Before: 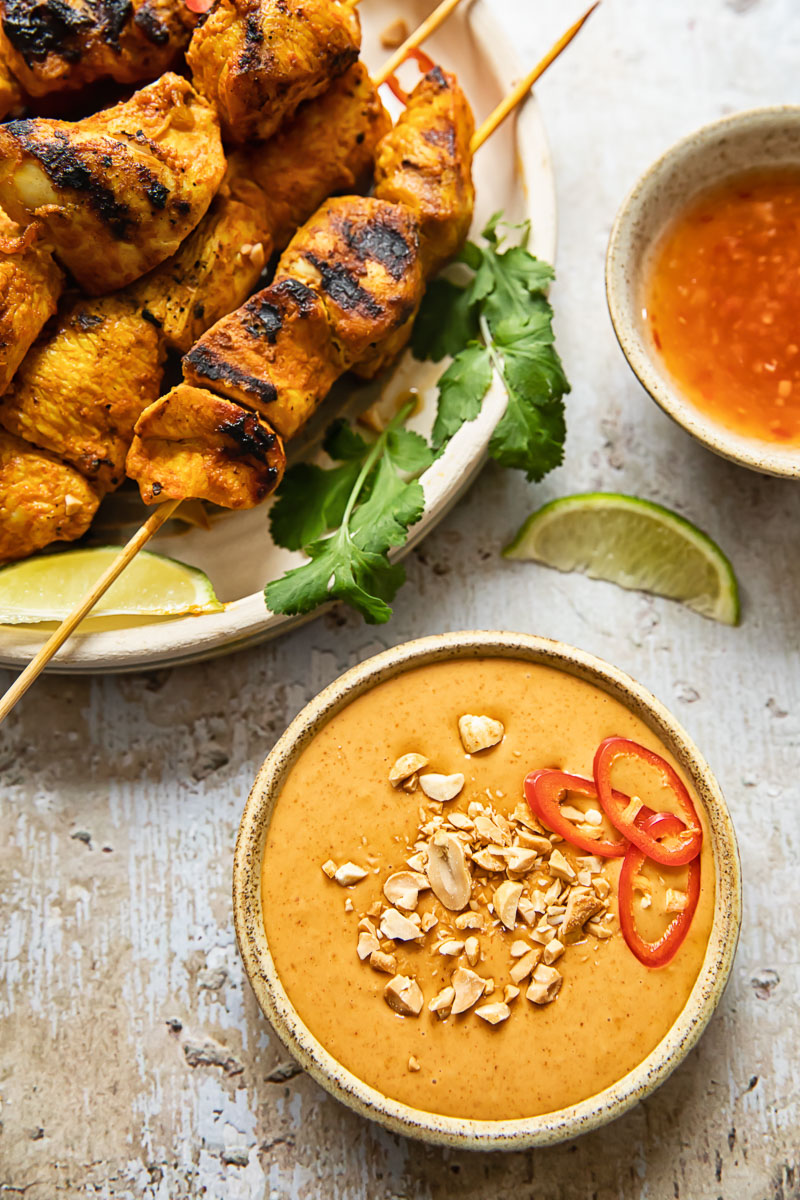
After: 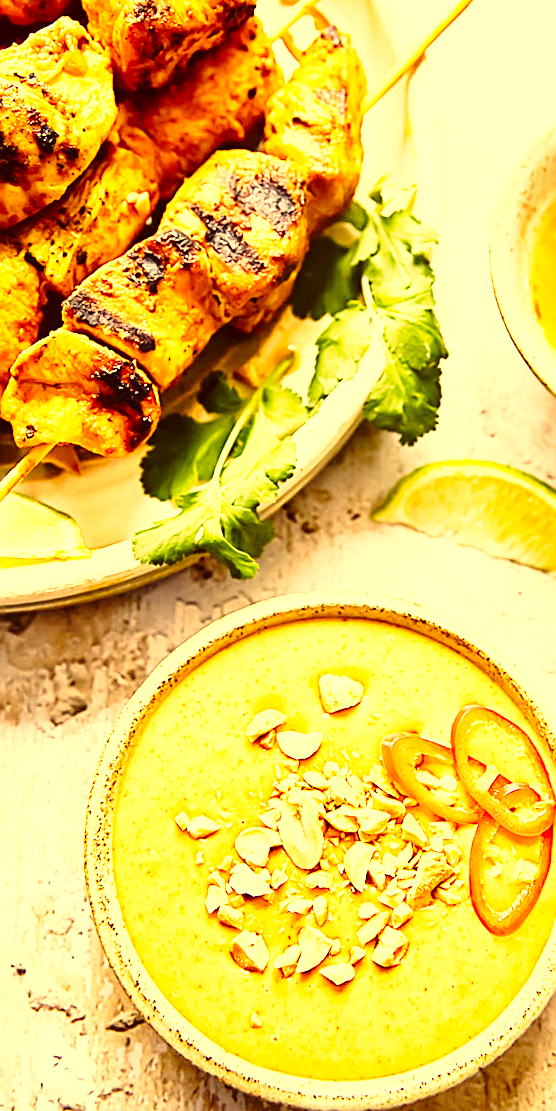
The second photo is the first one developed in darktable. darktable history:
exposure: black level correction 0, exposure 1.016 EV, compensate exposure bias true, compensate highlight preservation false
crop and rotate: angle -3.07°, left 14.035%, top 0.025%, right 10.863%, bottom 0.069%
base curve: curves: ch0 [(0, 0) (0.028, 0.03) (0.121, 0.232) (0.46, 0.748) (0.859, 0.968) (1, 1)], preserve colors none
tone equalizer: -8 EV -0.426 EV, -7 EV -0.41 EV, -6 EV -0.334 EV, -5 EV -0.198 EV, -3 EV 0.192 EV, -2 EV 0.33 EV, -1 EV 0.399 EV, +0 EV 0.428 EV, edges refinement/feathering 500, mask exposure compensation -1.57 EV, preserve details no
color correction: highlights a* 10.03, highlights b* 38.85, shadows a* 14.28, shadows b* 3.07
sharpen: on, module defaults
